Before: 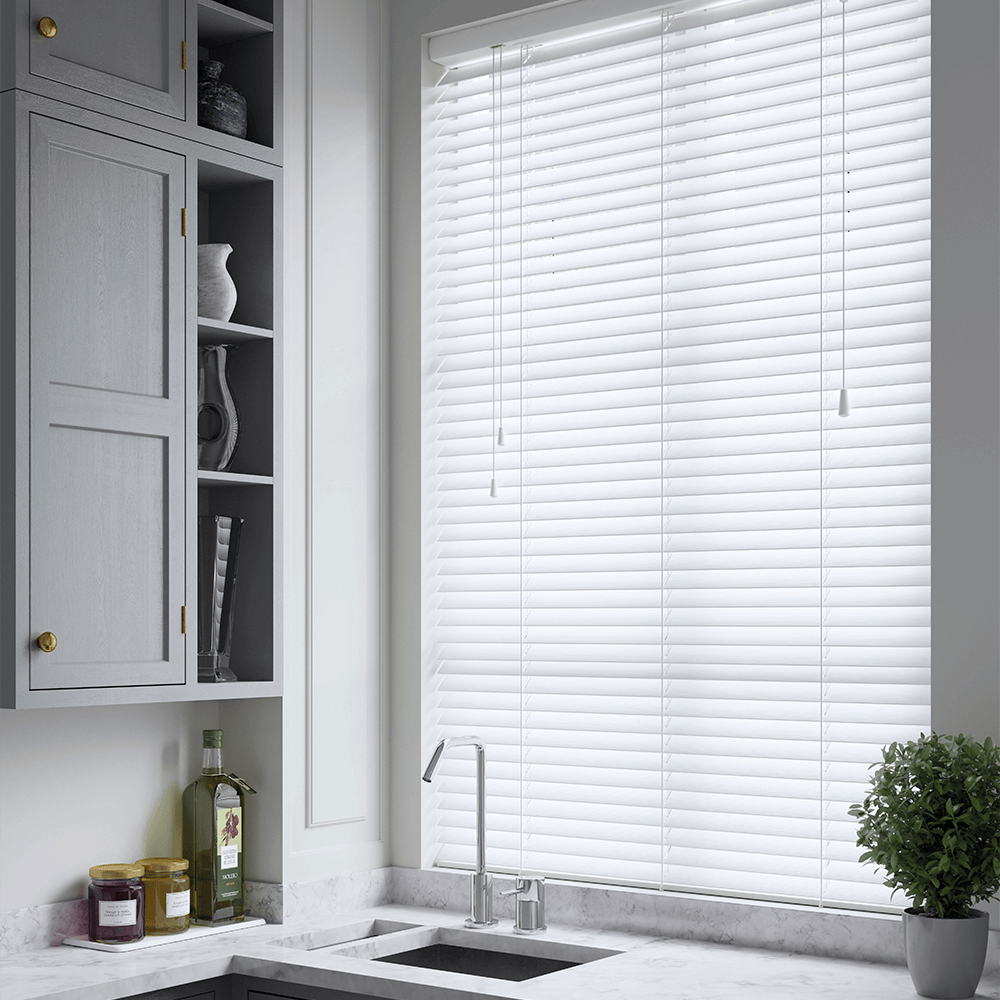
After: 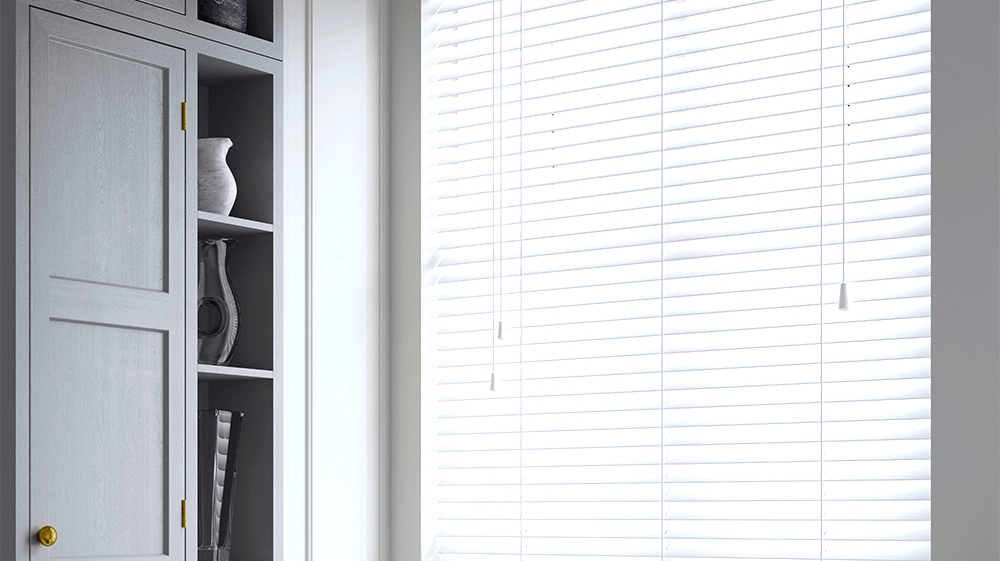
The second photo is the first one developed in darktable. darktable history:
color balance rgb: perceptual saturation grading › global saturation 36%, perceptual brilliance grading › global brilliance 10%, global vibrance 20%
crop and rotate: top 10.605%, bottom 33.274%
color correction: highlights a* -0.182, highlights b* -0.124
